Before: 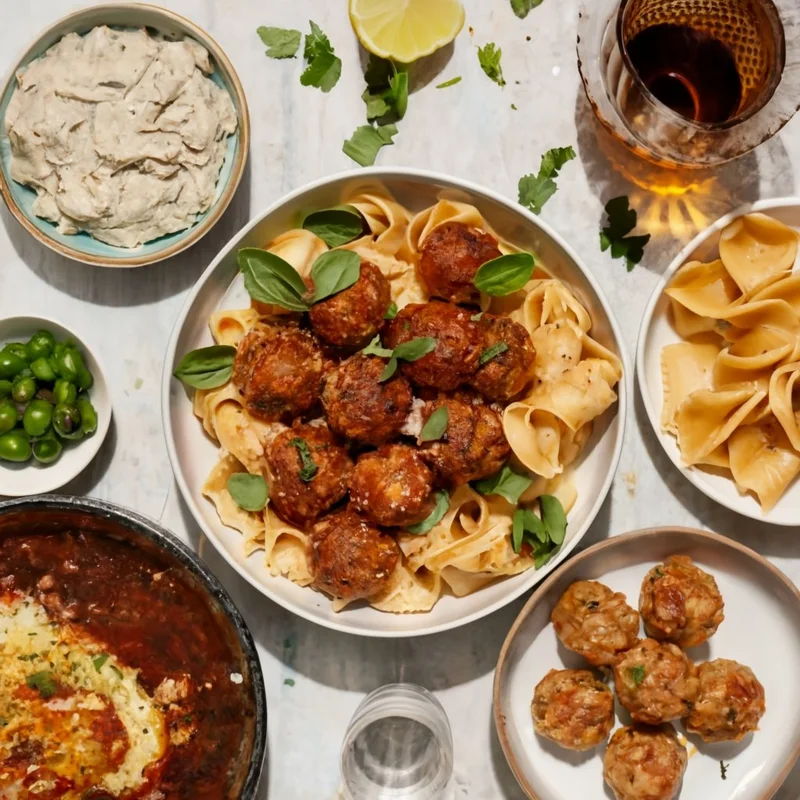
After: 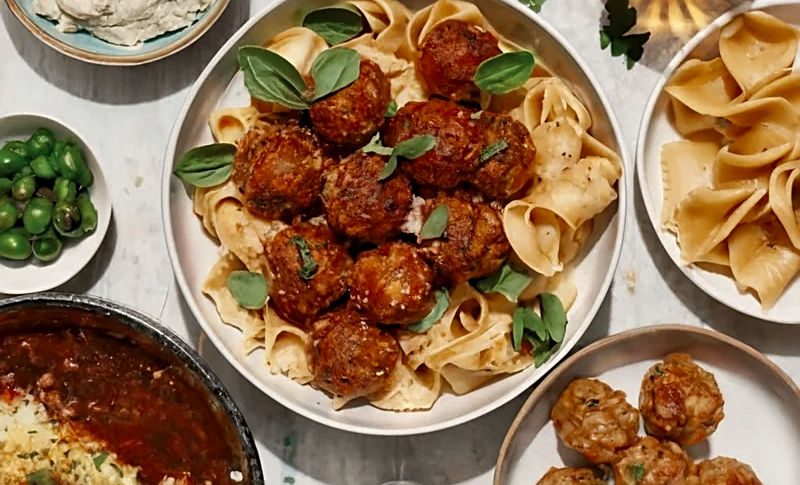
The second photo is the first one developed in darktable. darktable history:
crop and rotate: top 25.357%, bottom 13.942%
color zones: curves: ch0 [(0, 0.5) (0.125, 0.4) (0.25, 0.5) (0.375, 0.4) (0.5, 0.4) (0.625, 0.6) (0.75, 0.6) (0.875, 0.5)]; ch1 [(0, 0.4) (0.125, 0.5) (0.25, 0.4) (0.375, 0.4) (0.5, 0.4) (0.625, 0.4) (0.75, 0.5) (0.875, 0.4)]; ch2 [(0, 0.6) (0.125, 0.5) (0.25, 0.5) (0.375, 0.6) (0.5, 0.6) (0.625, 0.5) (0.75, 0.5) (0.875, 0.5)]
sharpen: on, module defaults
local contrast: highlights 100%, shadows 100%, detail 120%, midtone range 0.2
